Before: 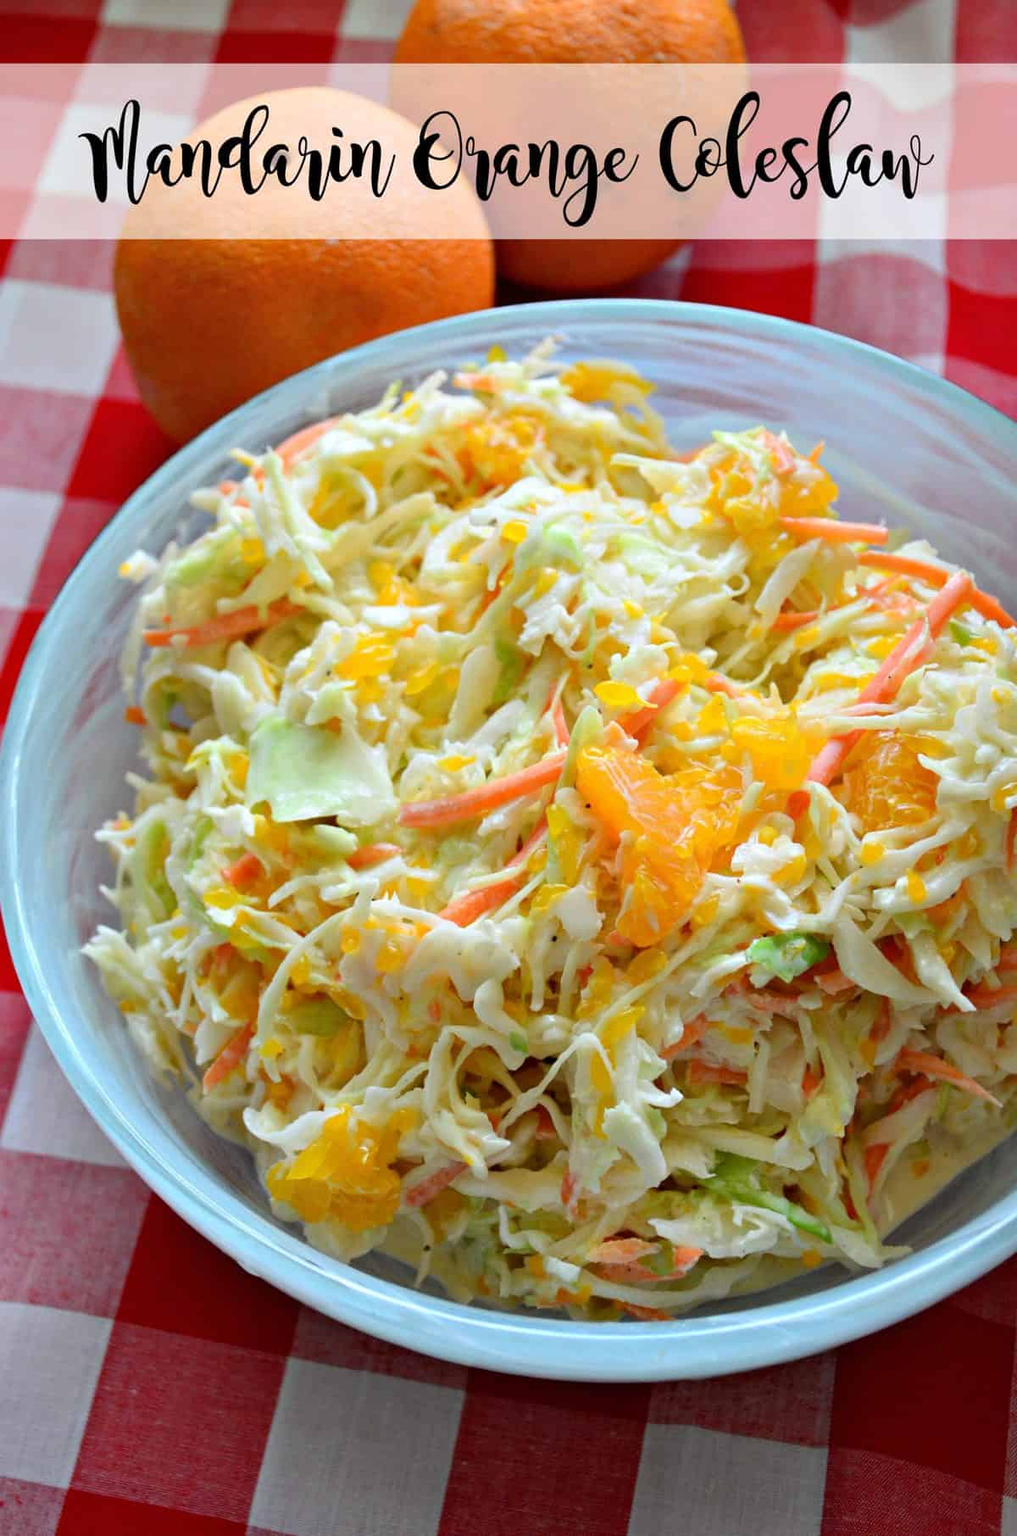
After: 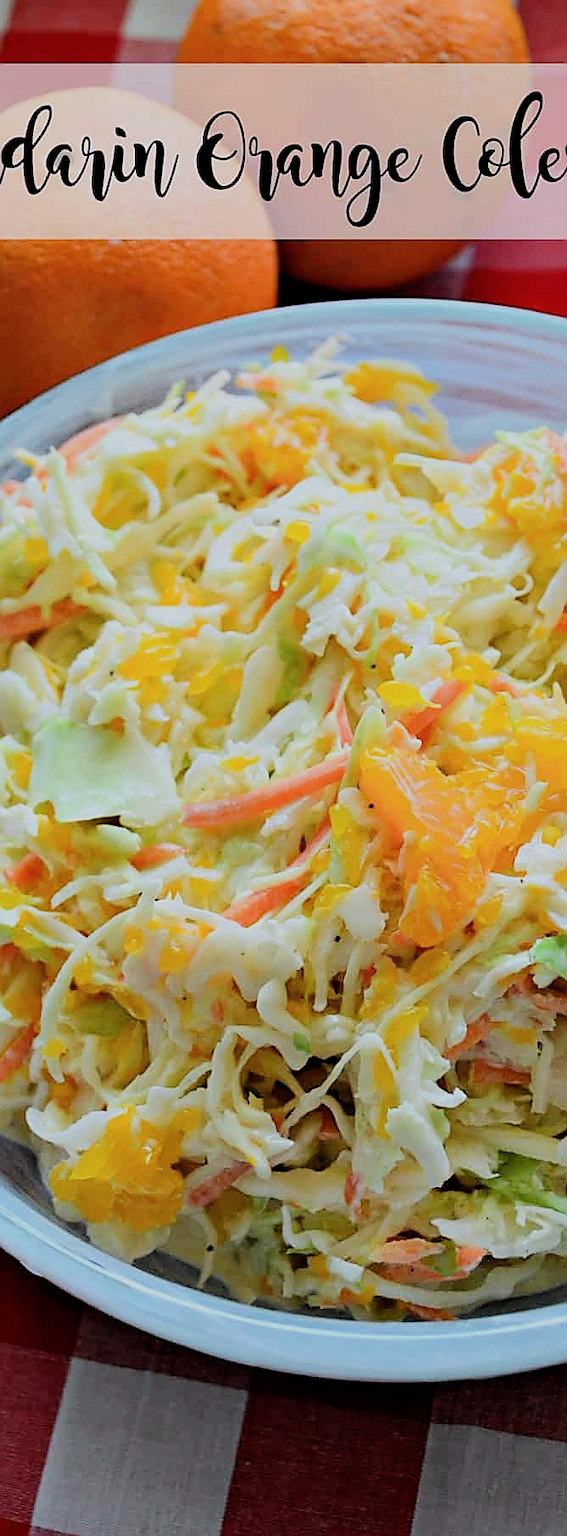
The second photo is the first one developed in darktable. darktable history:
crop: left 21.4%, right 22.694%
sharpen: radius 1.408, amount 1.265, threshold 0.673
filmic rgb: black relative exposure -4.19 EV, white relative exposure 5.11 EV, threshold 3.03 EV, structure ↔ texture 99.11%, hardness 2.04, contrast 1.176, enable highlight reconstruction true
color calibration: x 0.353, y 0.368, temperature 4707.03 K
